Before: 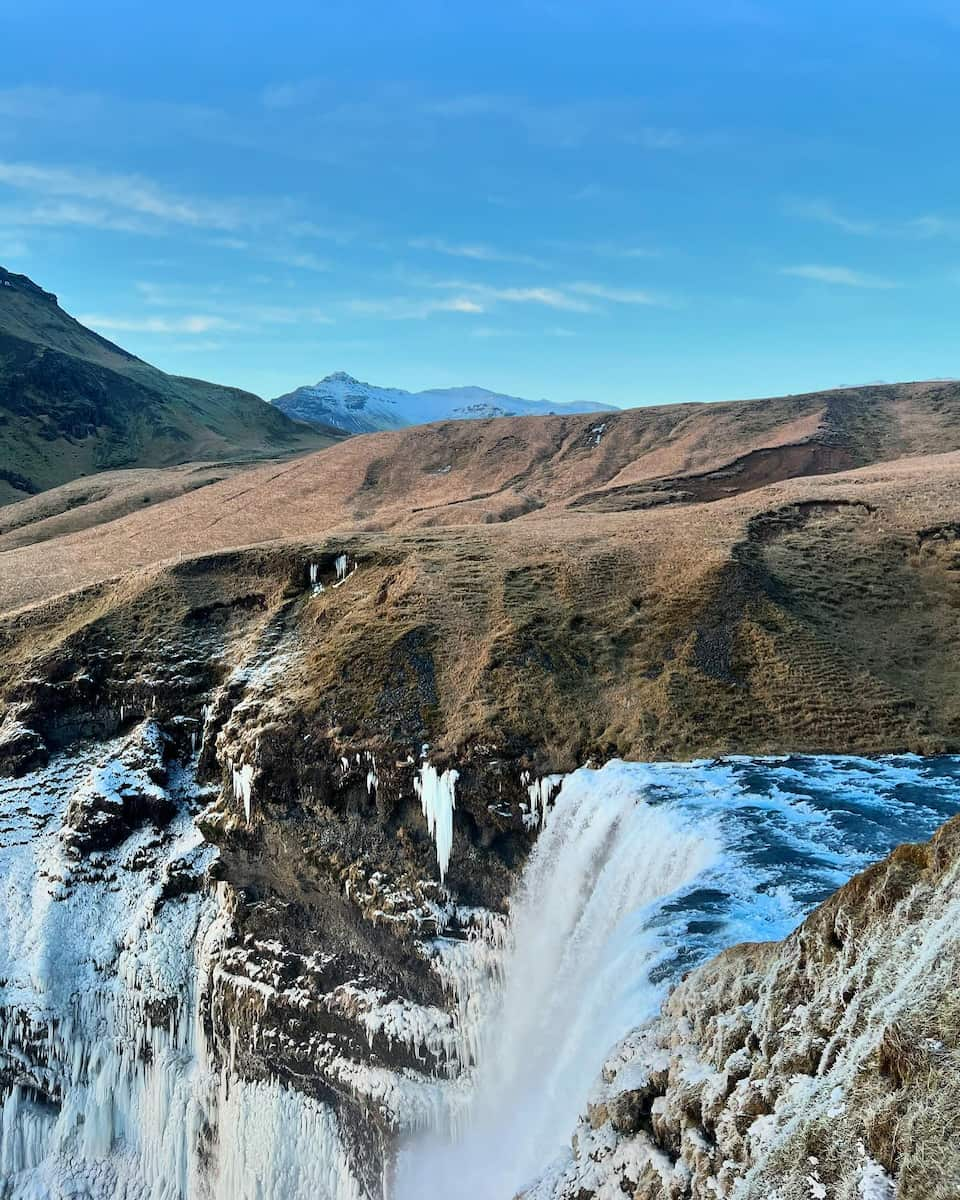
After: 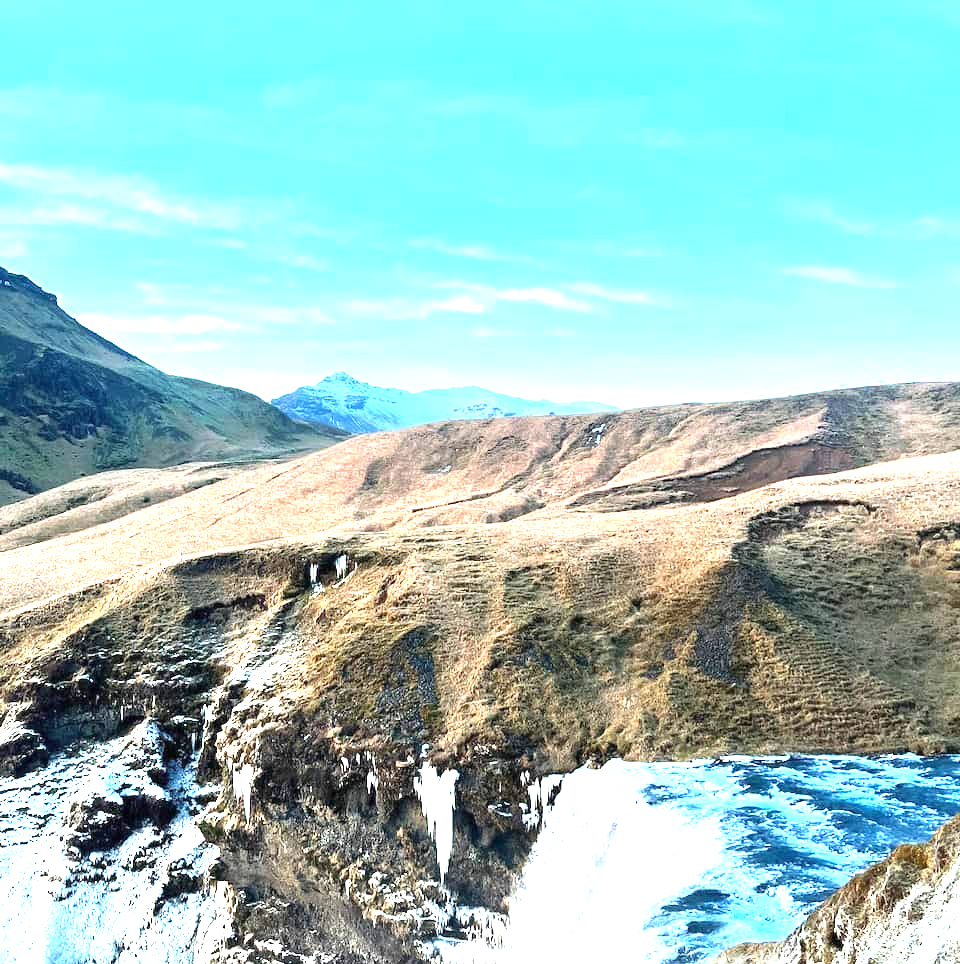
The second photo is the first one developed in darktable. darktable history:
crop: bottom 19.644%
exposure: black level correction 0, exposure 1.675 EV, compensate exposure bias true, compensate highlight preservation false
